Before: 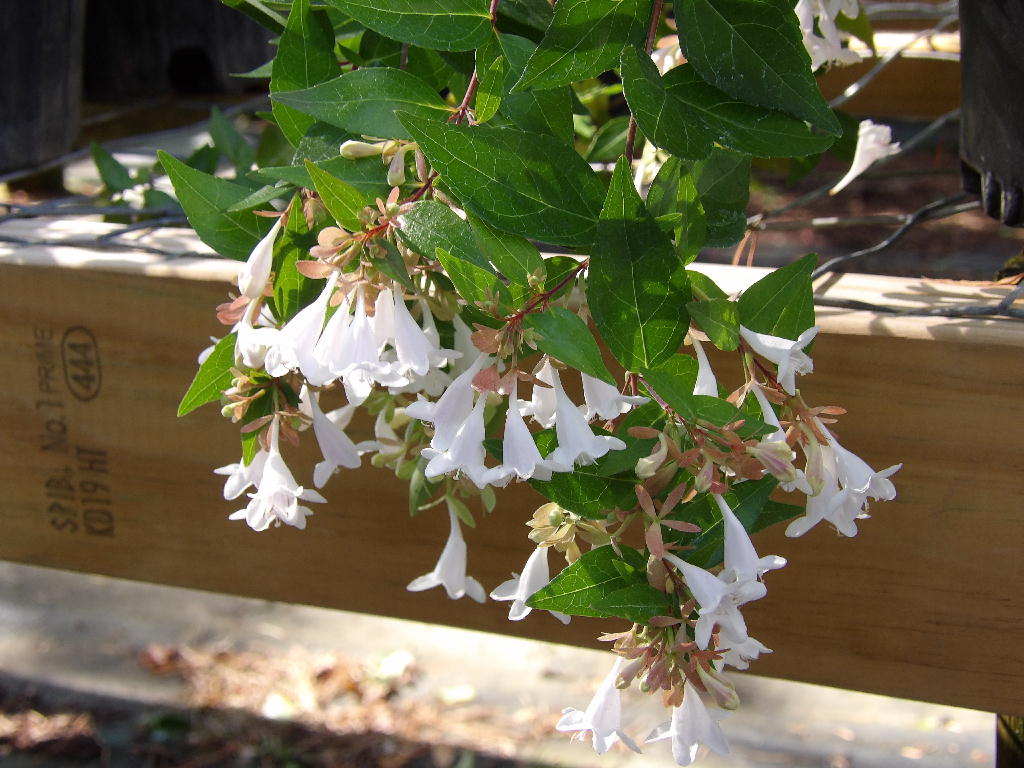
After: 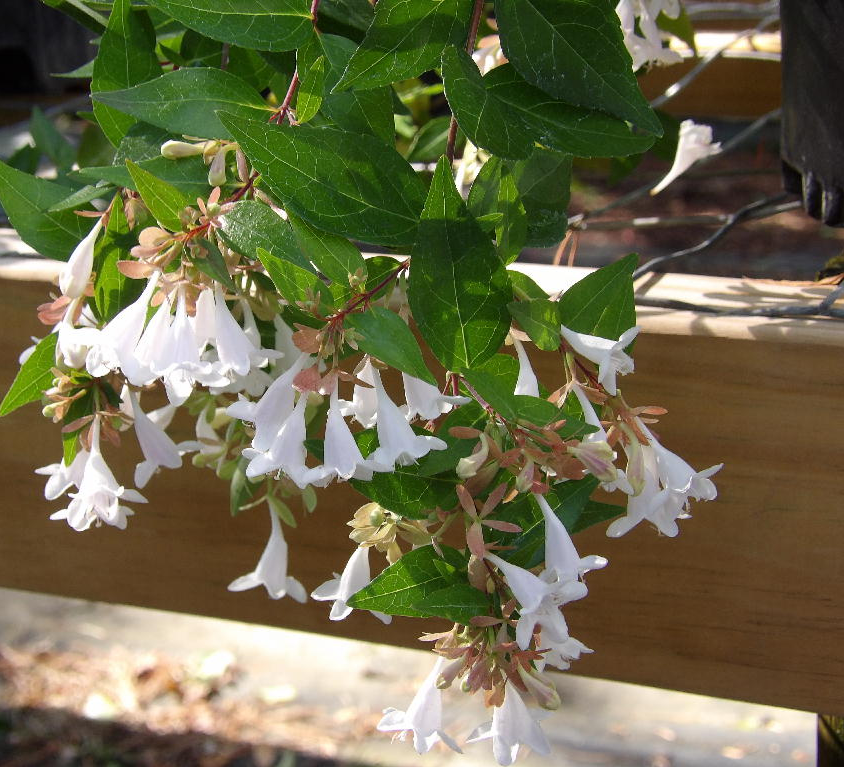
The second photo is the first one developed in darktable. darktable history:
crop: left 17.552%, bottom 0.027%
